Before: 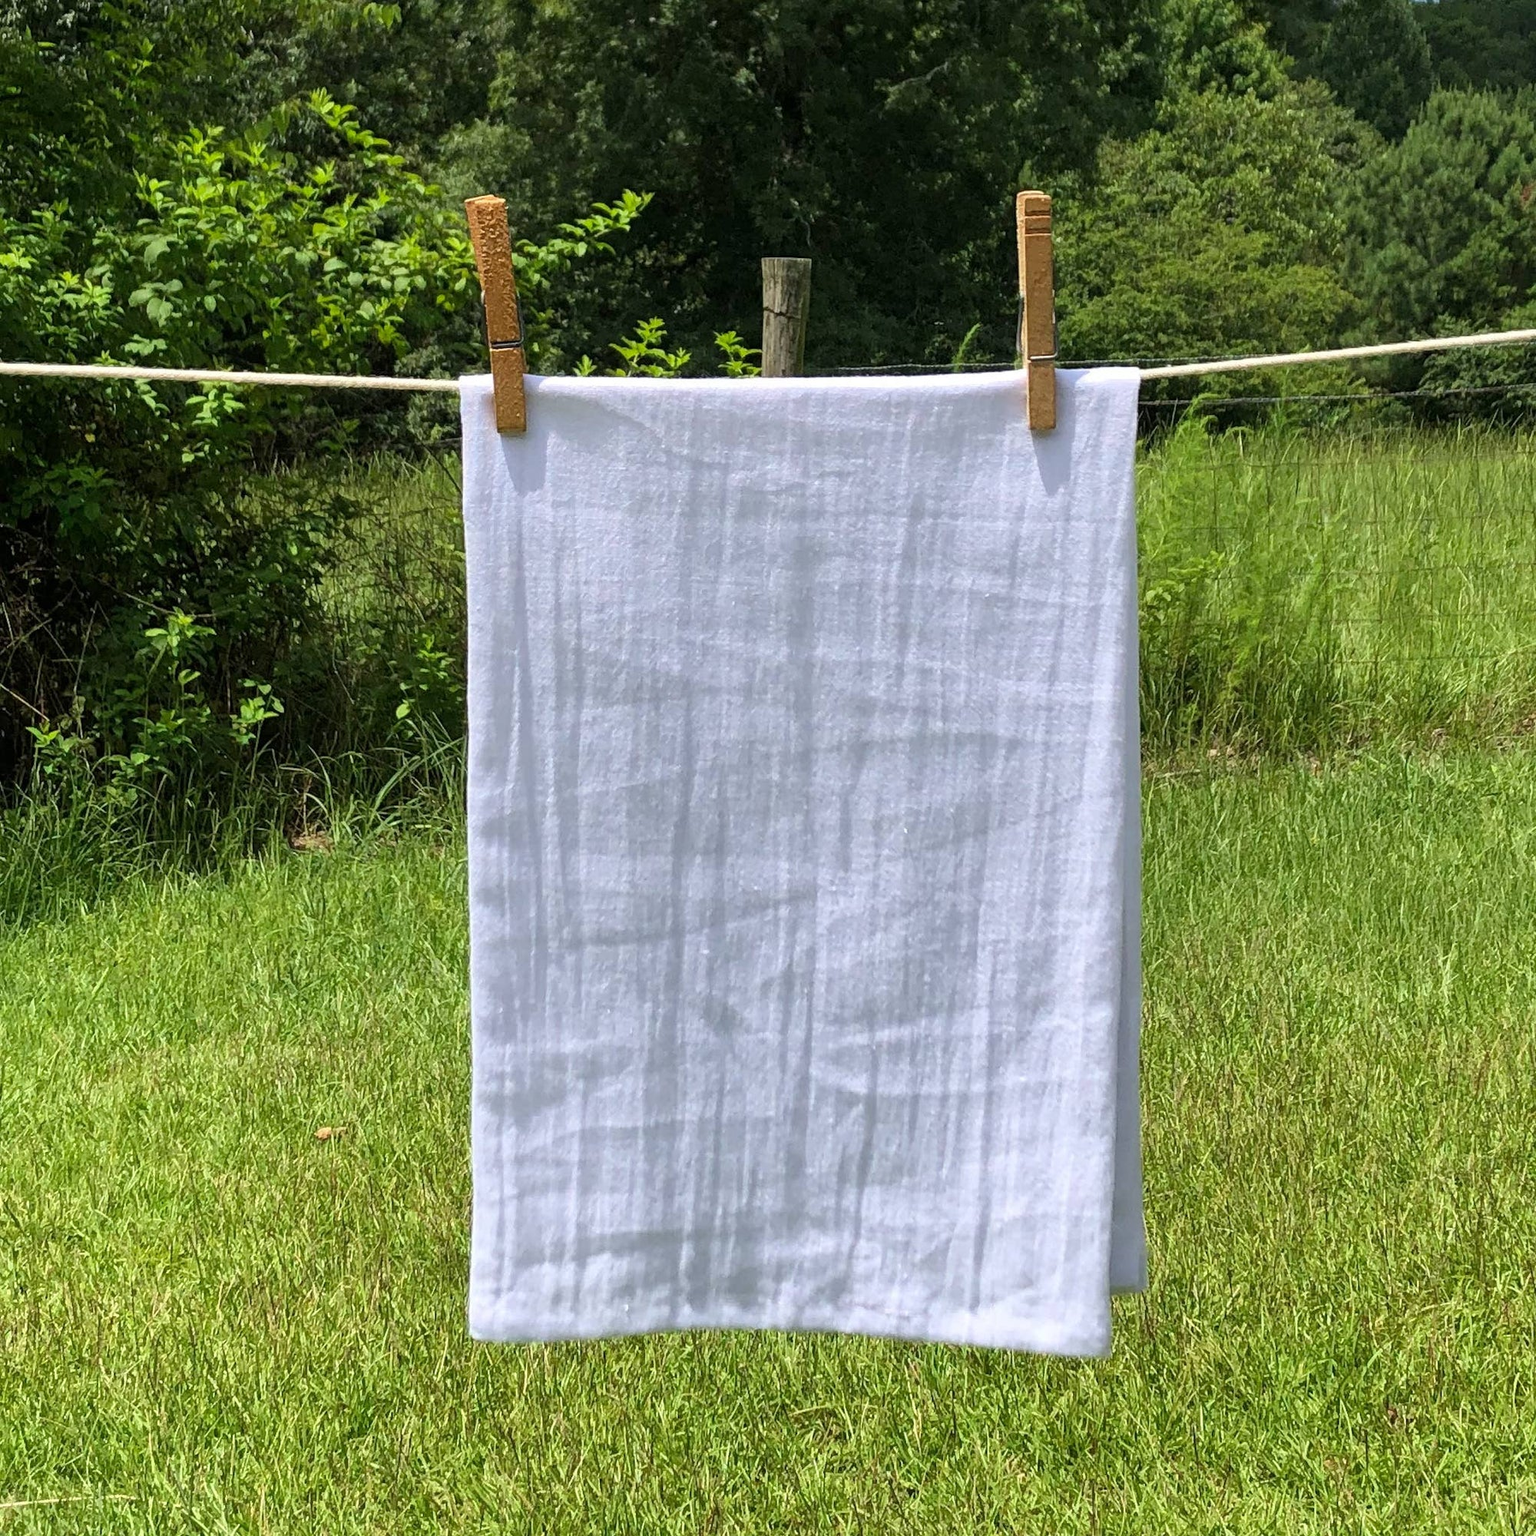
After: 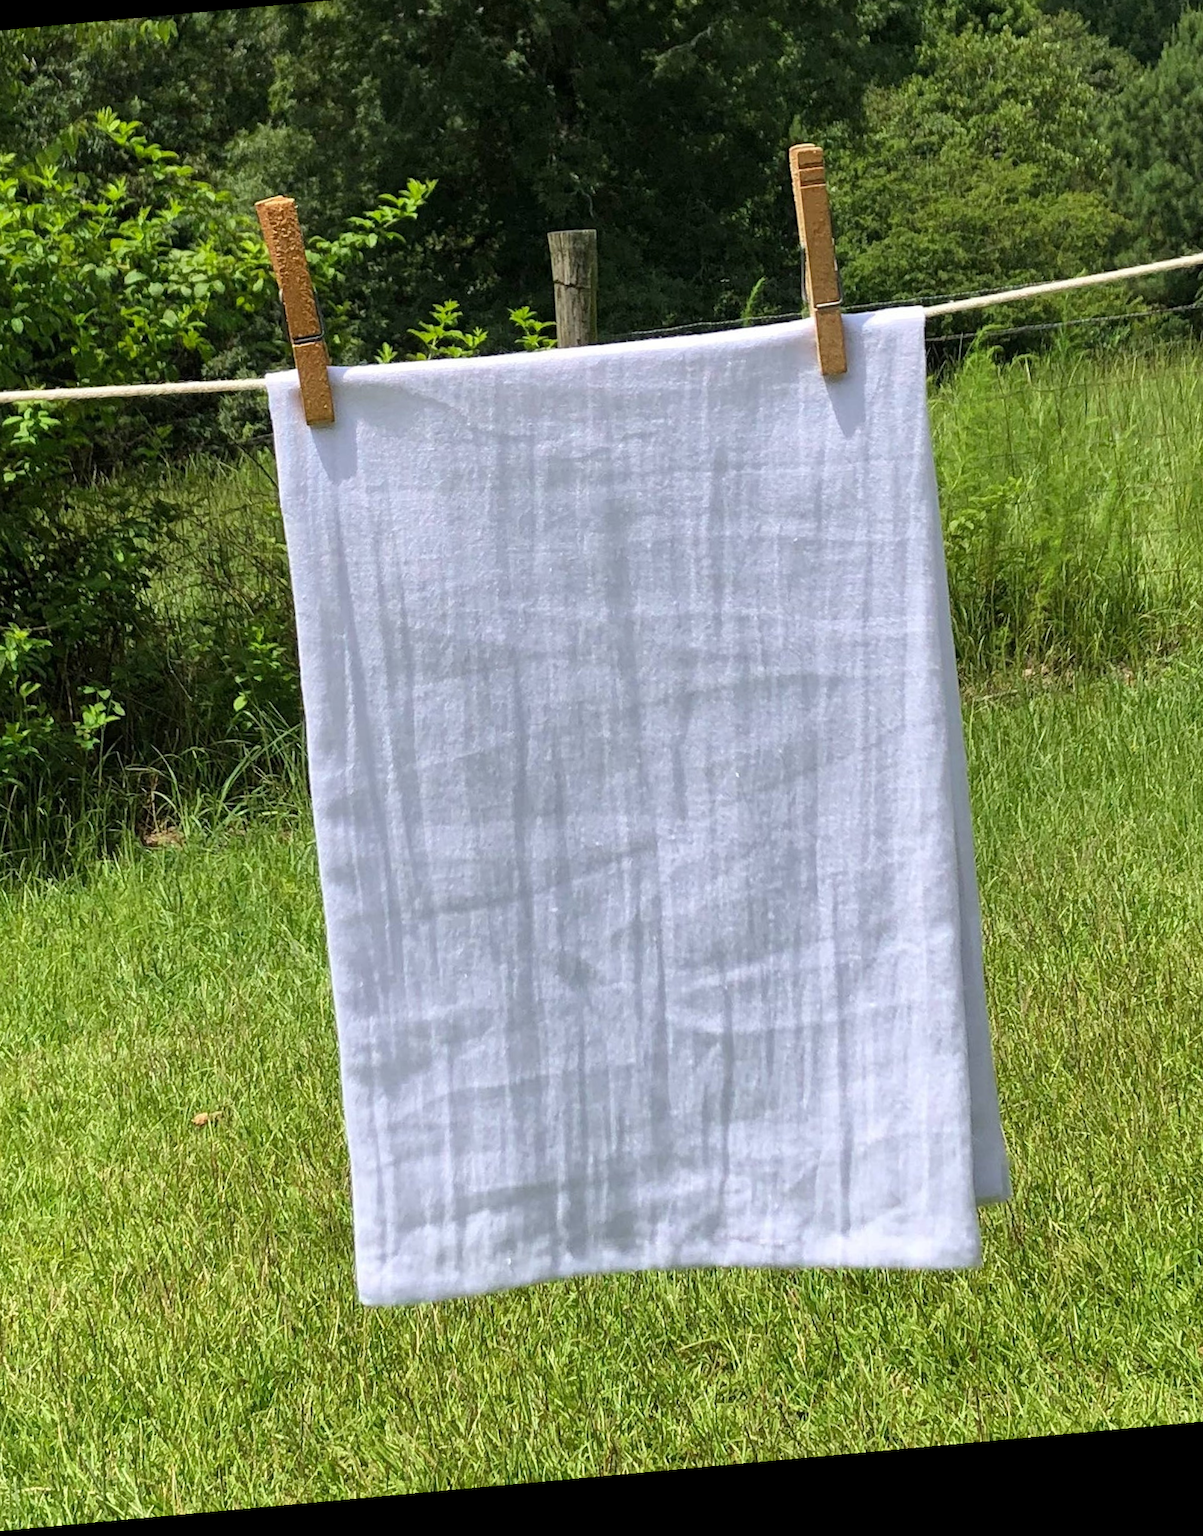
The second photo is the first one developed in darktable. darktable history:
rotate and perspective: rotation -5.2°, automatic cropping off
crop and rotate: left 13.15%, top 5.251%, right 12.609%
